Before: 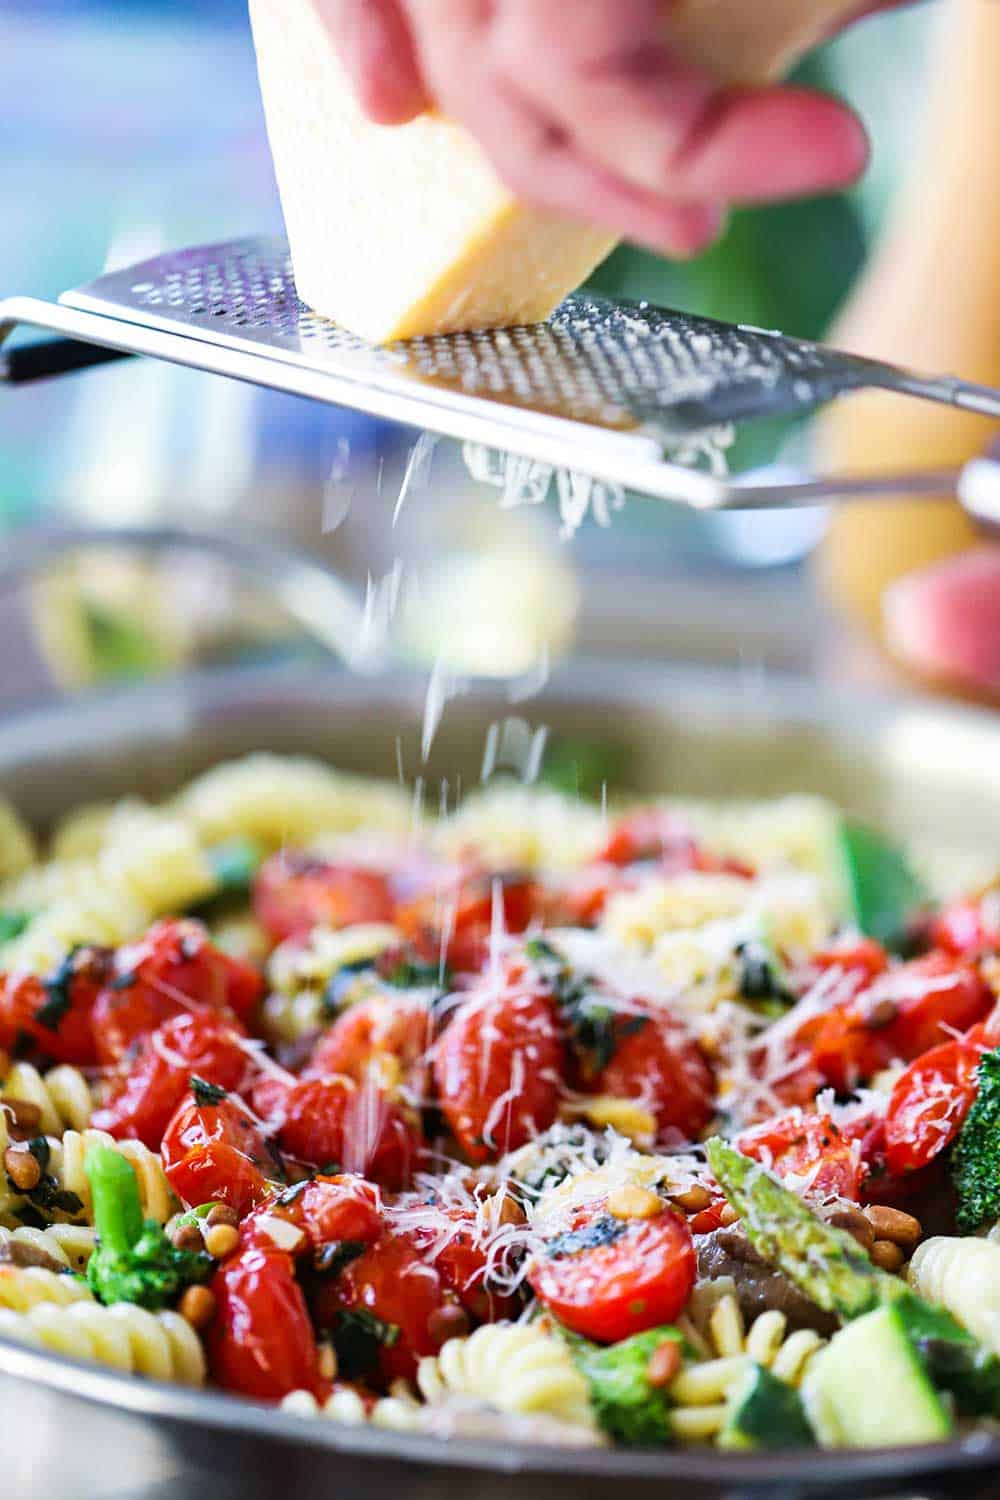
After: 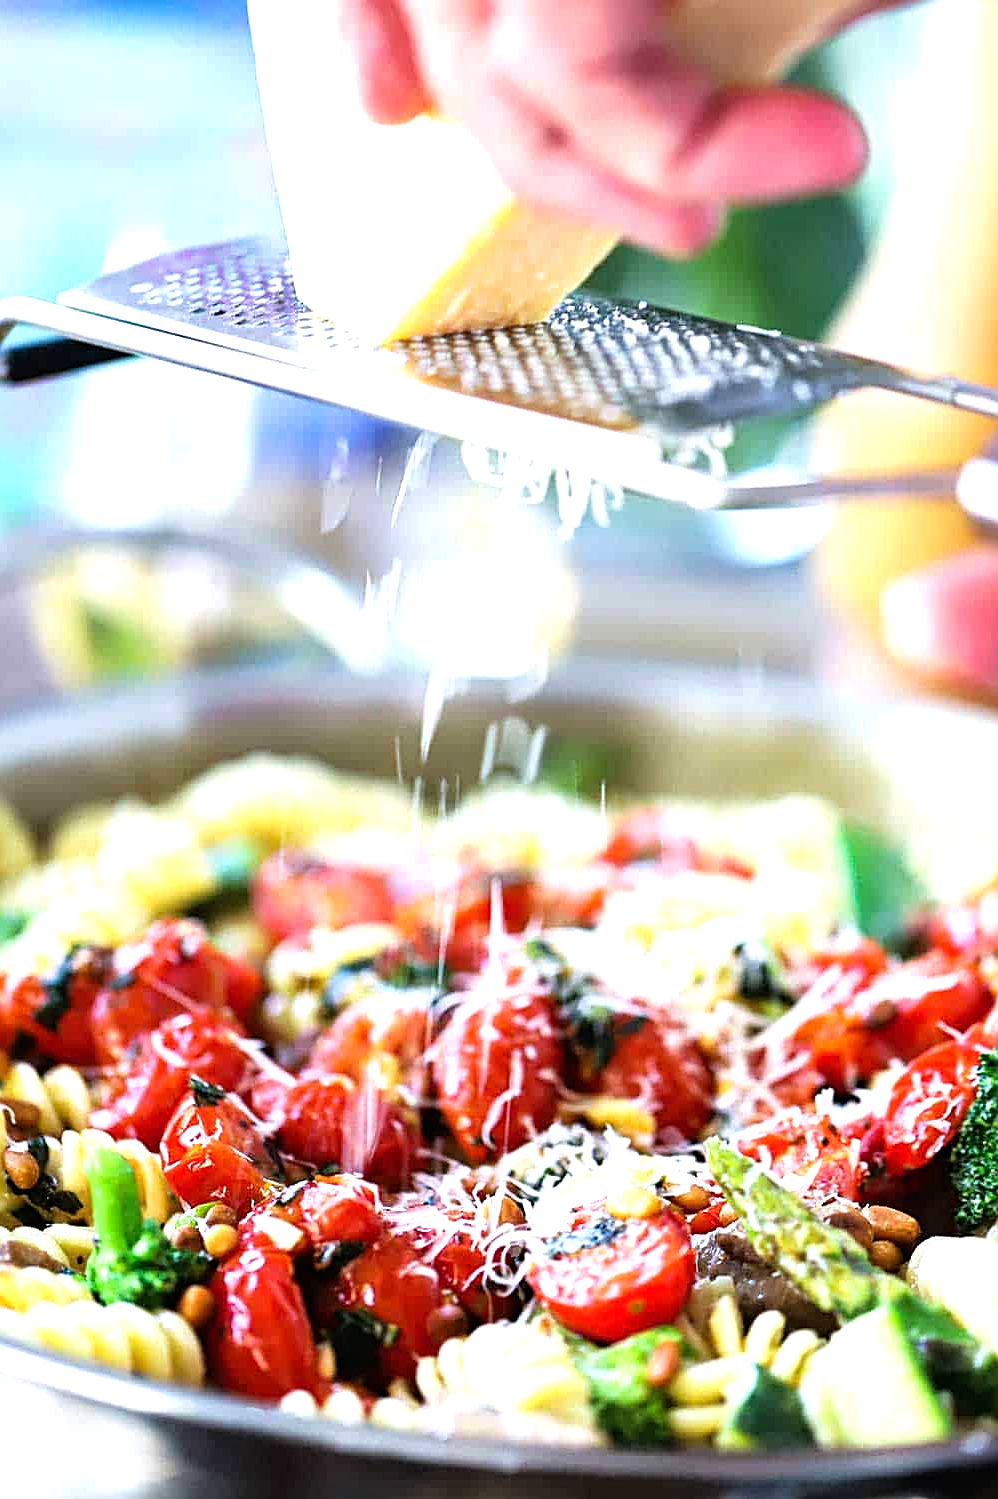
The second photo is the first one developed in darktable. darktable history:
sharpen: on, module defaults
tone equalizer: -8 EV -0.78 EV, -7 EV -0.723 EV, -6 EV -0.626 EV, -5 EV -0.421 EV, -3 EV 0.381 EV, -2 EV 0.6 EV, -1 EV 0.698 EV, +0 EV 0.734 EV
crop: left 0.171%
